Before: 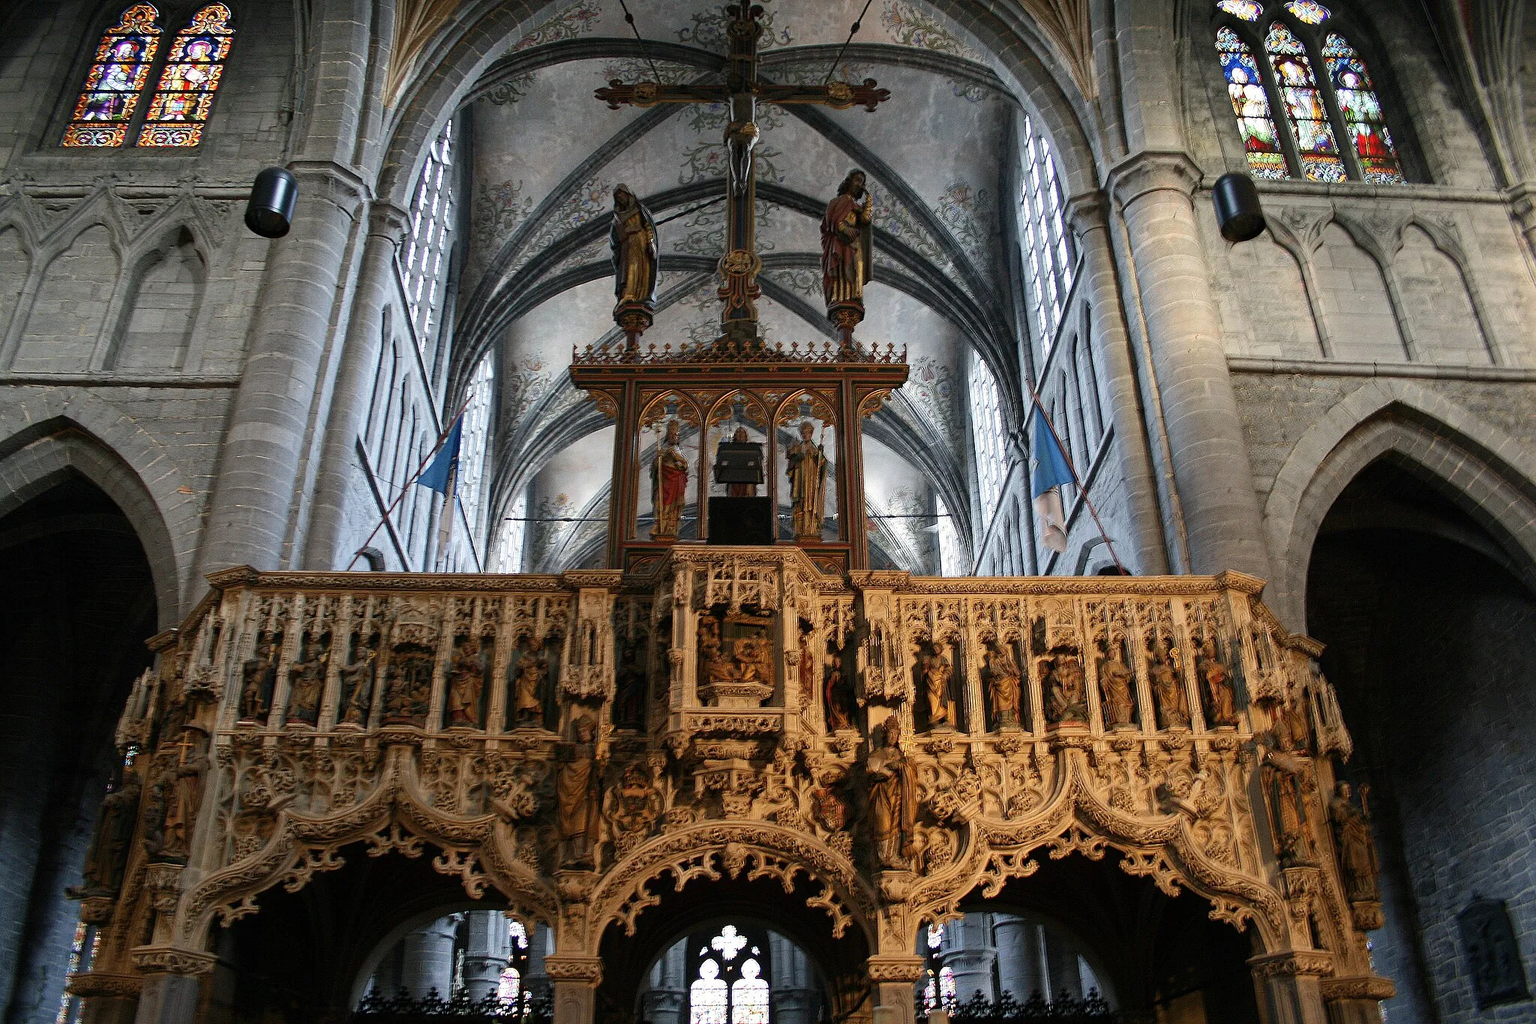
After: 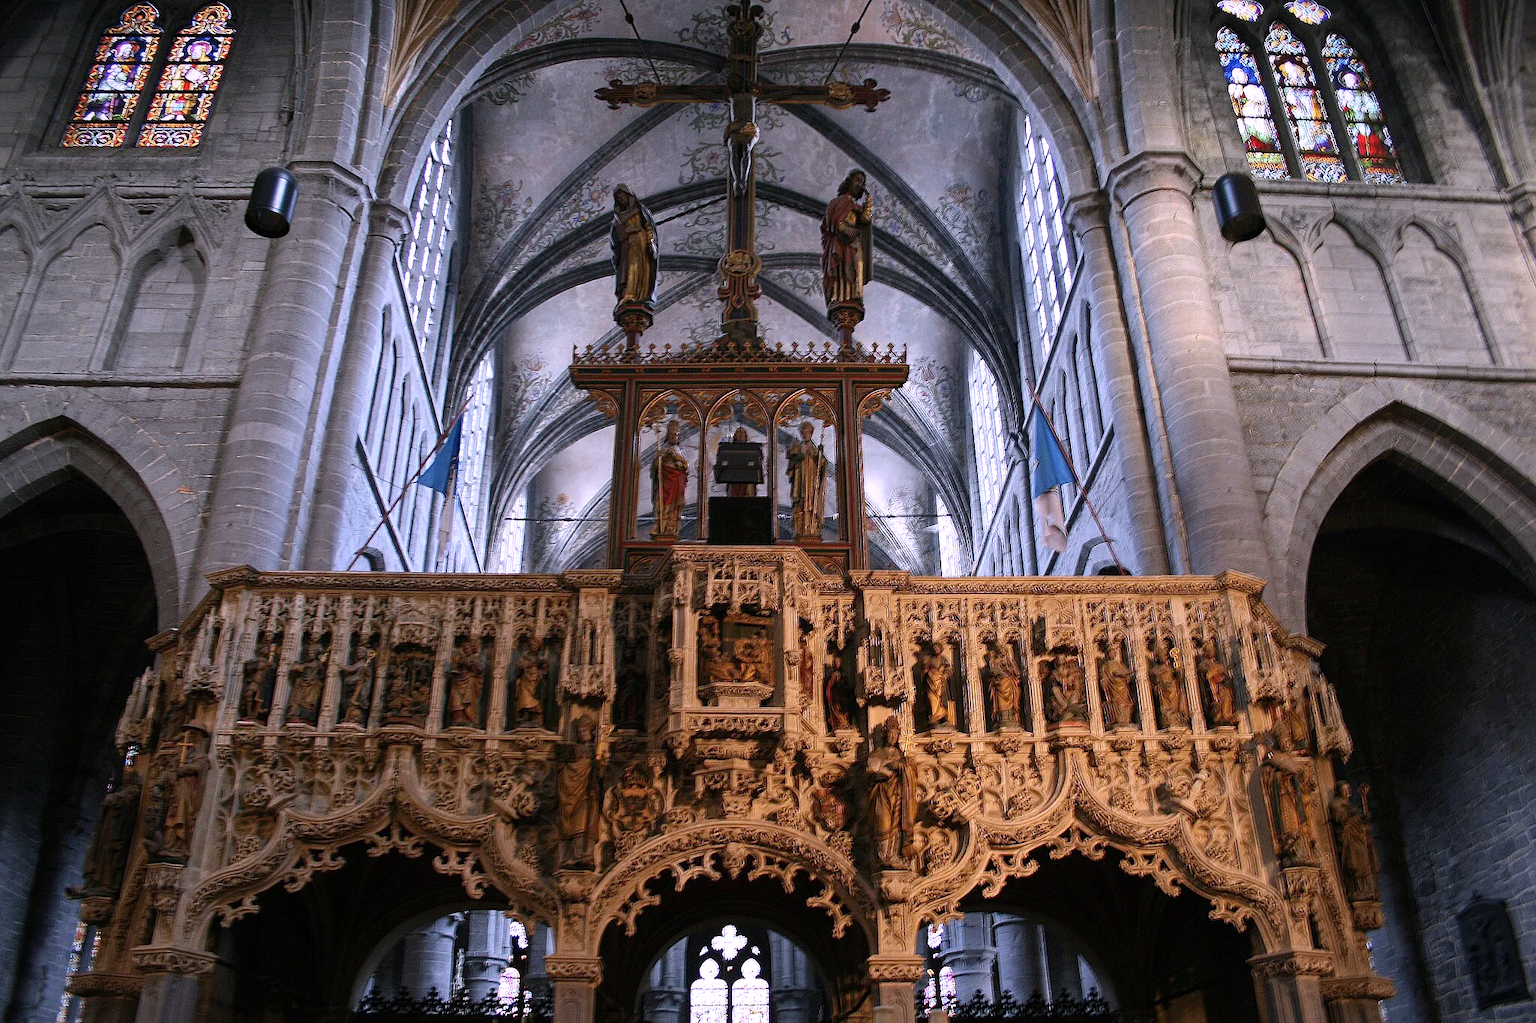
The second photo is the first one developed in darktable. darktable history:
white balance: red 1.042, blue 1.17
vignetting: fall-off radius 93.87%
